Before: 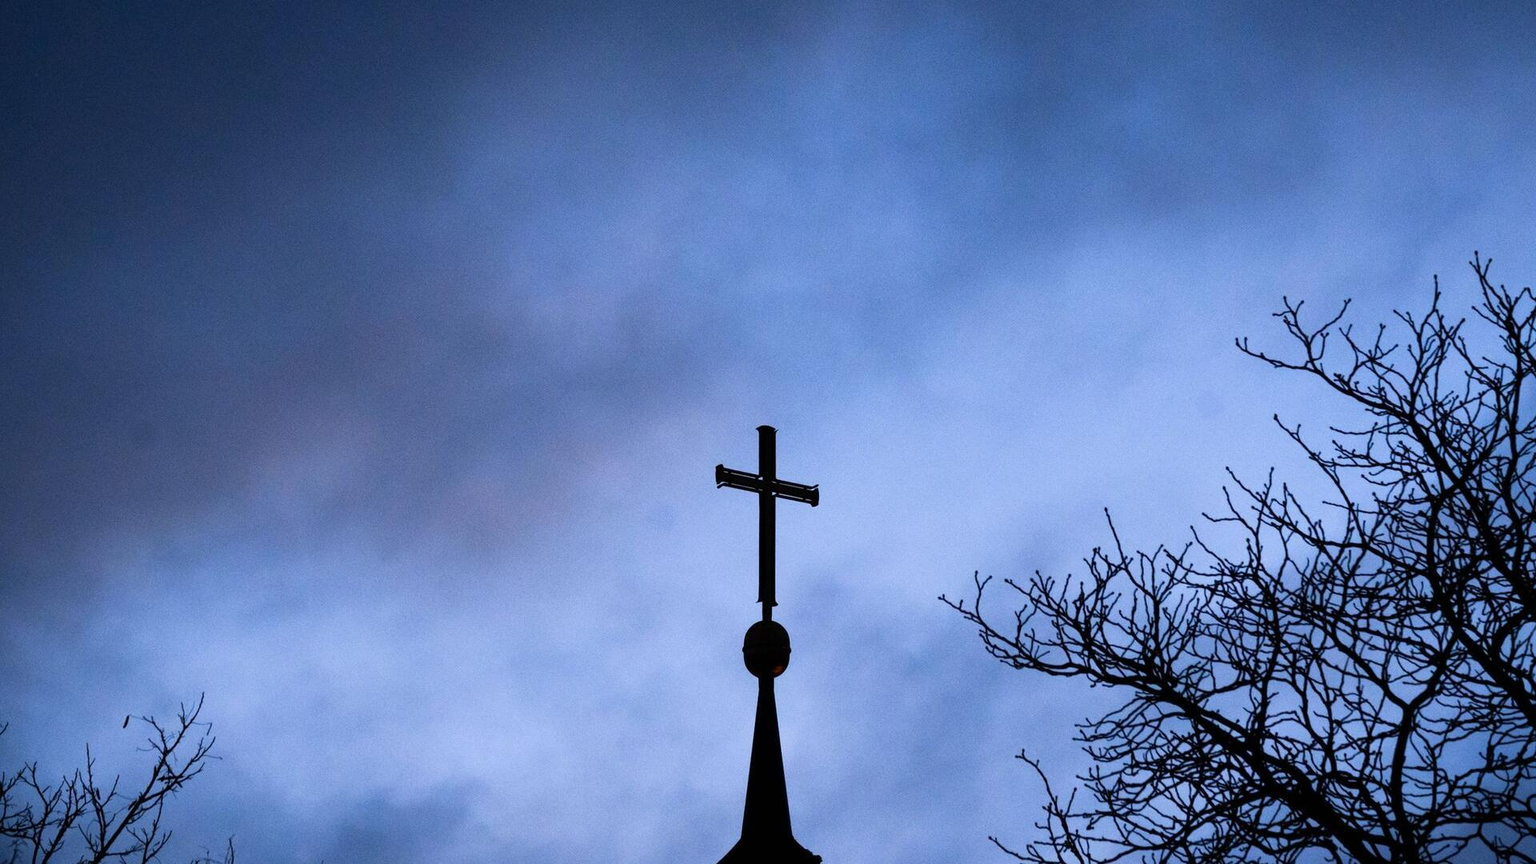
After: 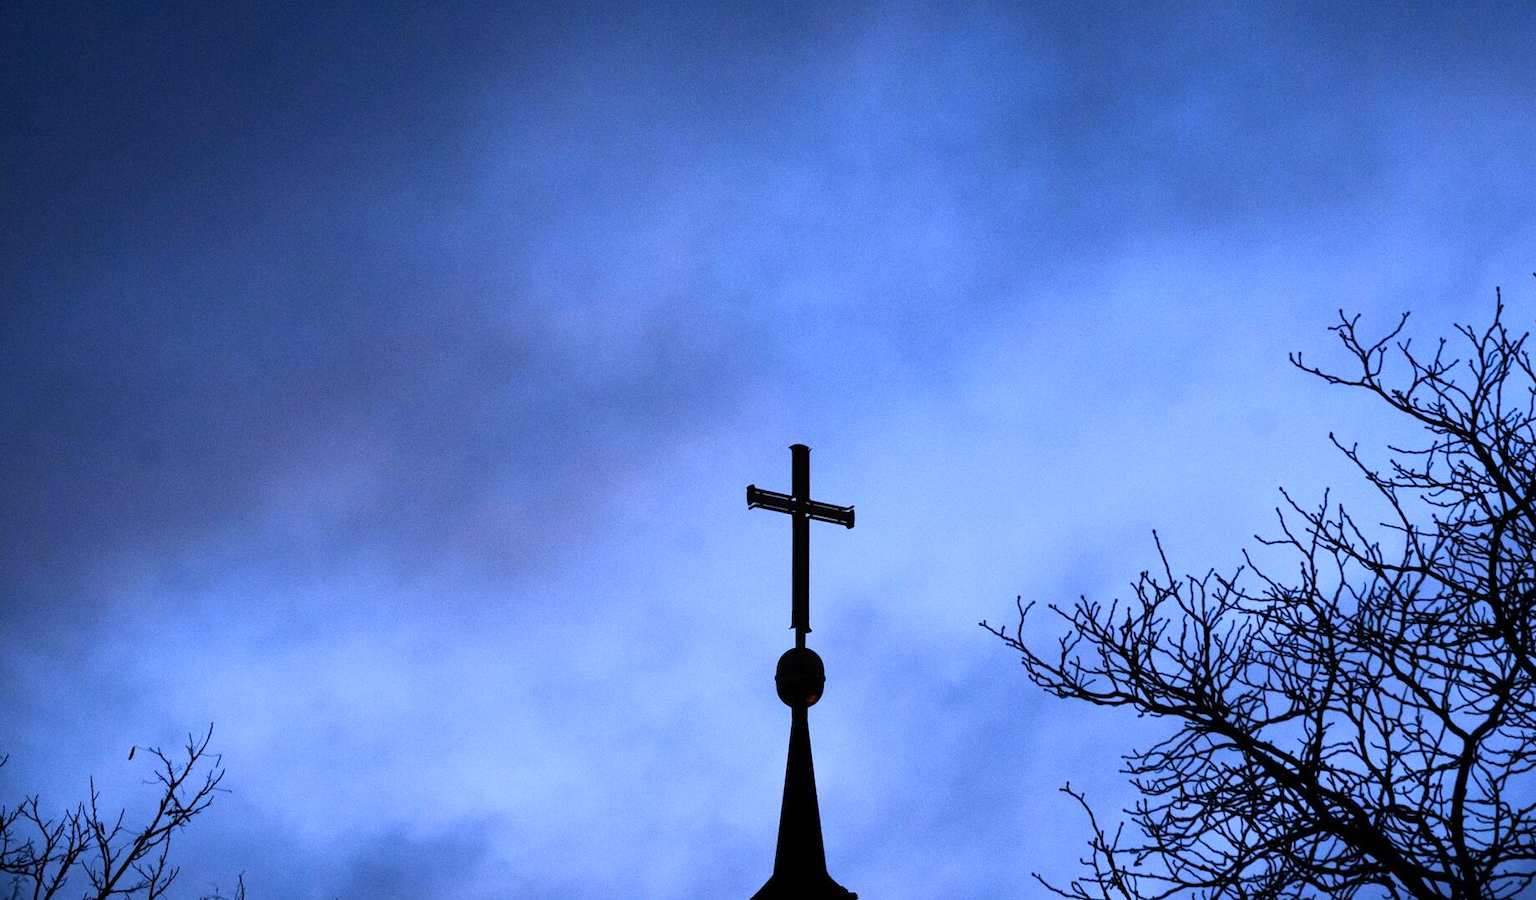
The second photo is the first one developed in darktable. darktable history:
white balance: red 0.948, green 1.02, blue 1.176
crop: right 4.126%, bottom 0.031%
